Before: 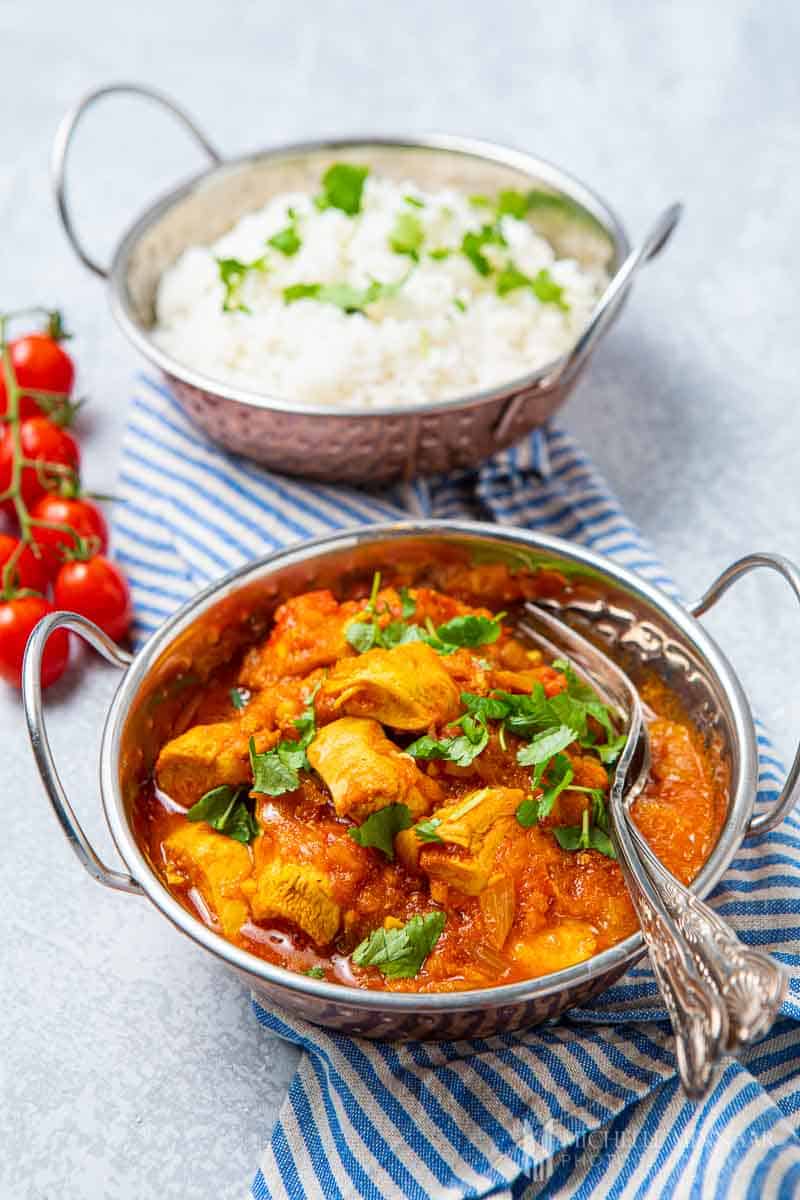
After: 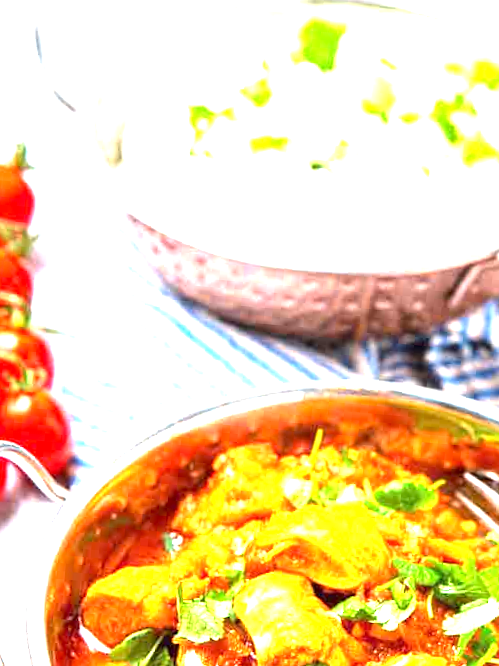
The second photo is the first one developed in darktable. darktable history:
exposure: exposure 2.04 EV, compensate highlight preservation false
crop and rotate: angle -4.99°, left 2.122%, top 6.945%, right 27.566%, bottom 30.519%
